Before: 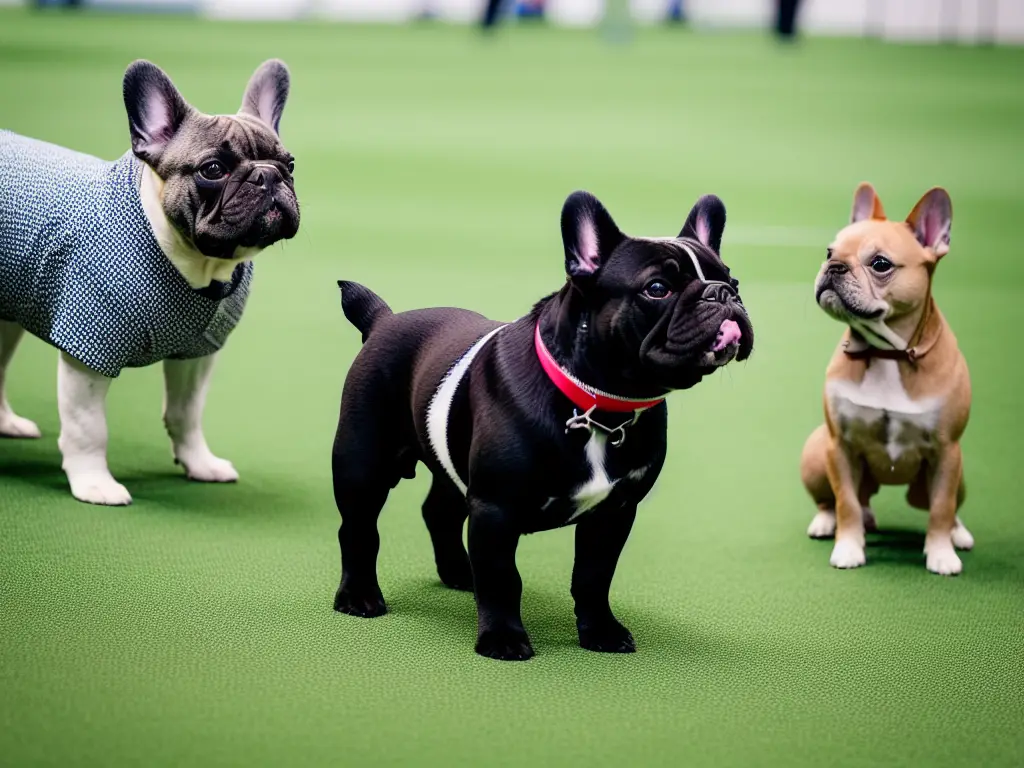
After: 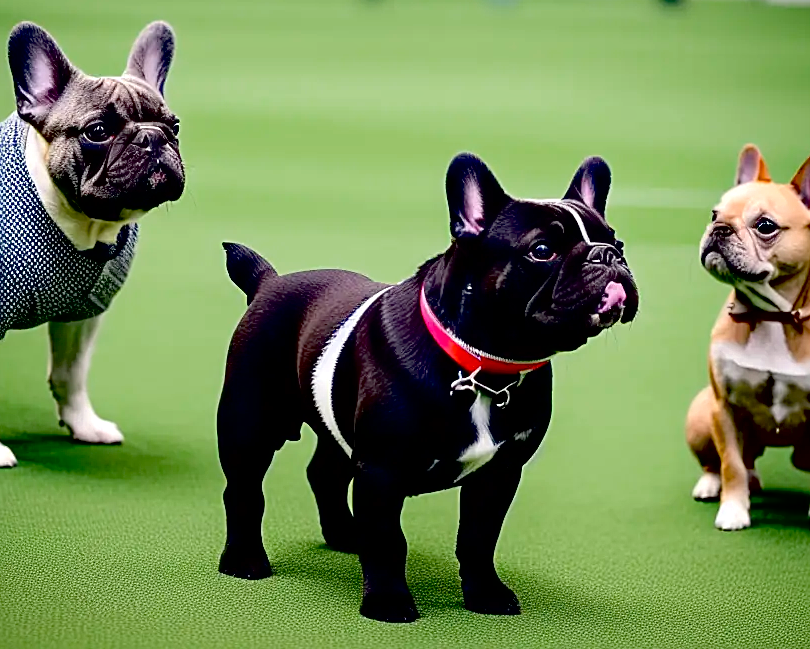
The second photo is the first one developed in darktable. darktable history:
haze removal: adaptive false
sharpen: on, module defaults
exposure: black level correction 0.025, exposure 0.185 EV, compensate exposure bias true, compensate highlight preservation false
tone equalizer: edges refinement/feathering 500, mask exposure compensation -1.57 EV, preserve details no
crop: left 11.279%, top 5.02%, right 9.571%, bottom 10.472%
color zones: curves: ch0 [(0, 0.465) (0.092, 0.596) (0.289, 0.464) (0.429, 0.453) (0.571, 0.464) (0.714, 0.455) (0.857, 0.462) (1, 0.465)]
